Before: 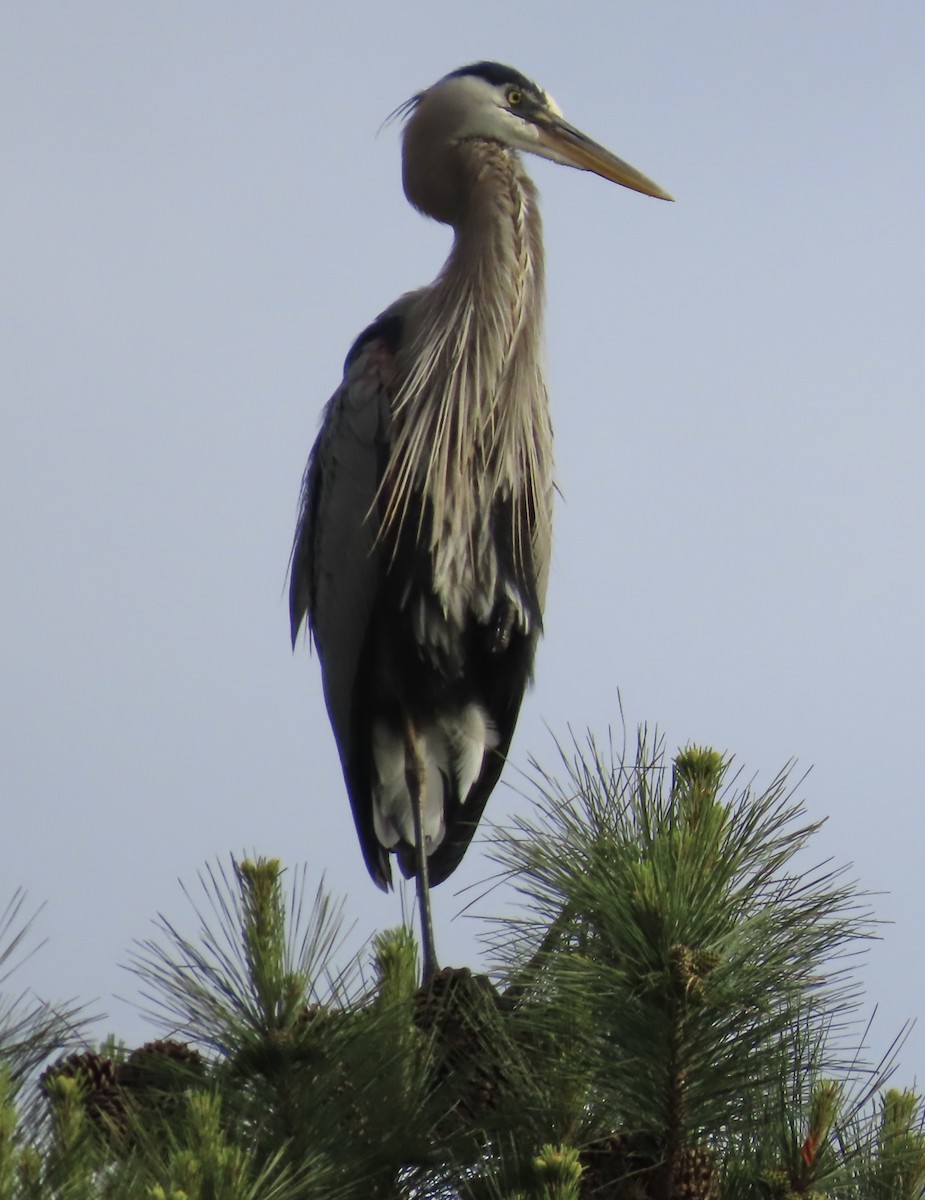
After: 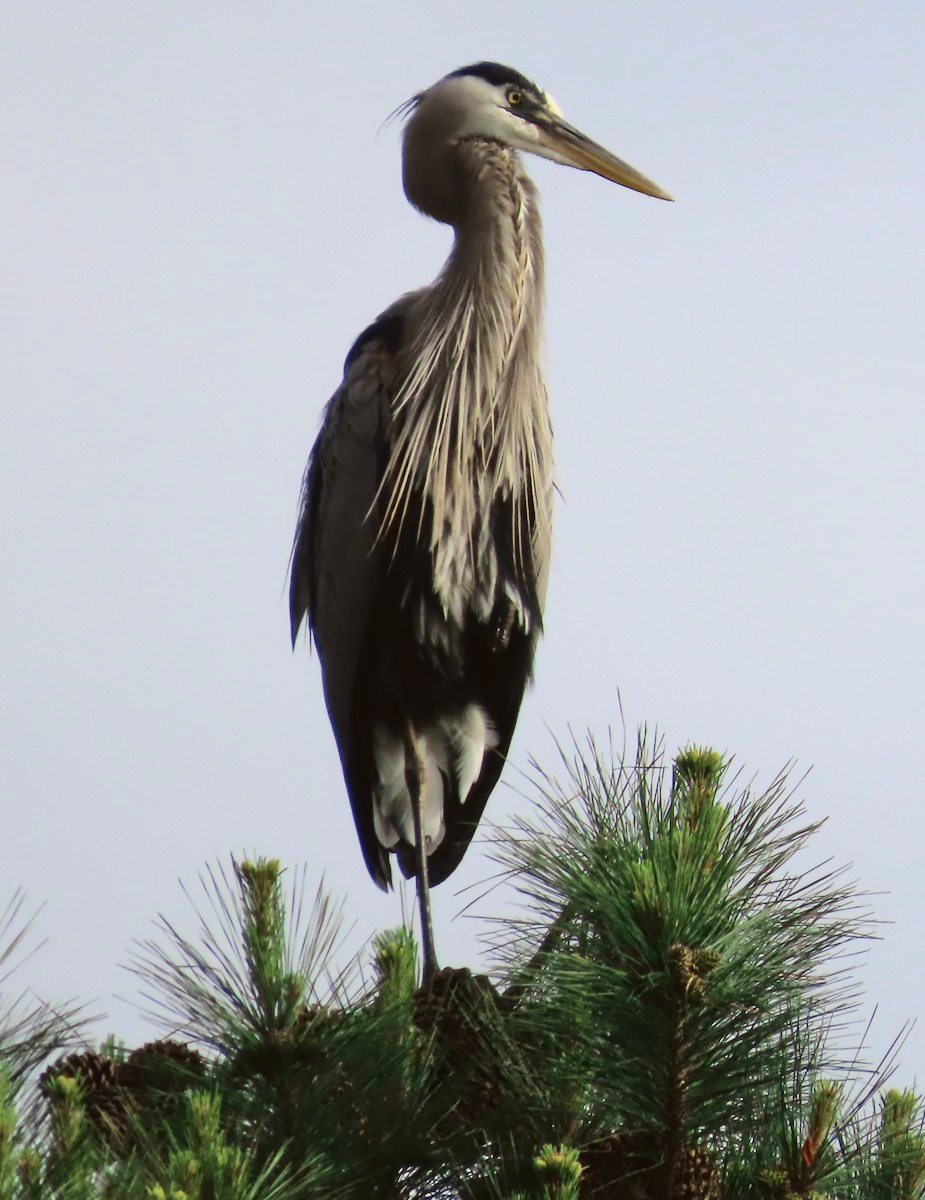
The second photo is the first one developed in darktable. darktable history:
tone curve: curves: ch0 [(0, 0.023) (0.1, 0.084) (0.184, 0.168) (0.45, 0.54) (0.57, 0.683) (0.722, 0.825) (0.877, 0.948) (1, 1)]; ch1 [(0, 0) (0.414, 0.395) (0.453, 0.437) (0.502, 0.509) (0.521, 0.519) (0.573, 0.568) (0.618, 0.61) (0.654, 0.642) (1, 1)]; ch2 [(0, 0) (0.421, 0.43) (0.45, 0.463) (0.492, 0.504) (0.511, 0.519) (0.557, 0.557) (0.602, 0.605) (1, 1)], color space Lab, independent channels, preserve colors none
